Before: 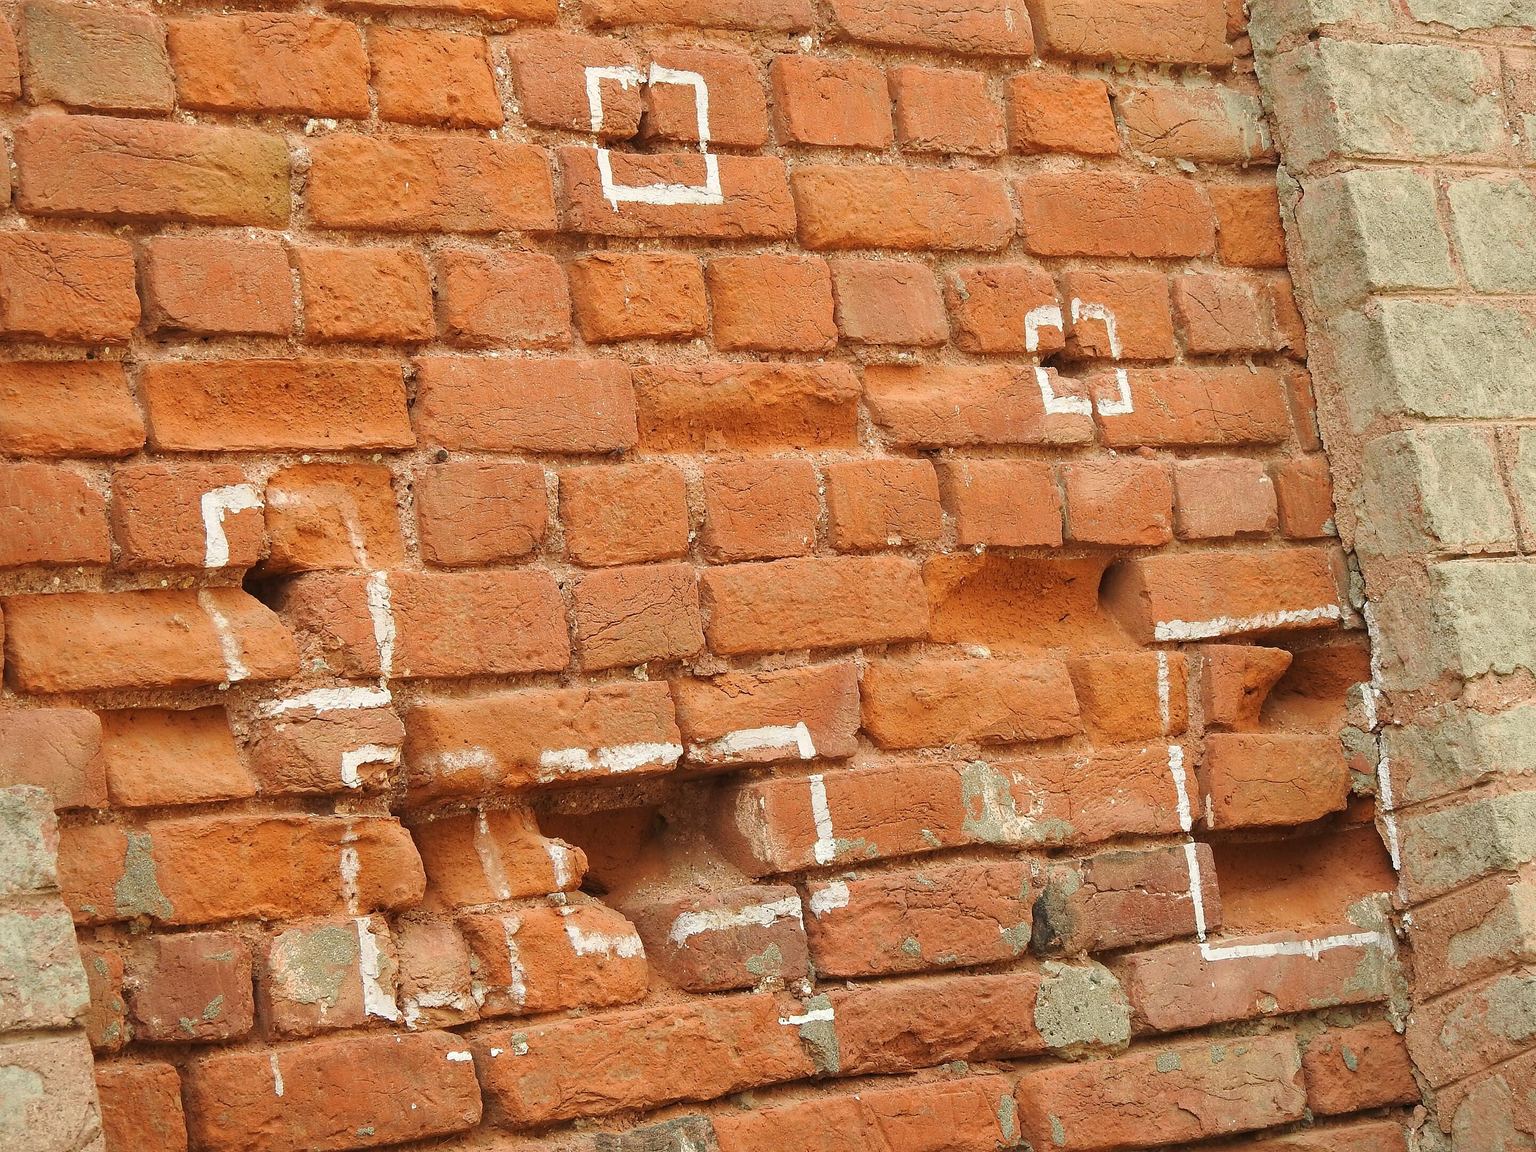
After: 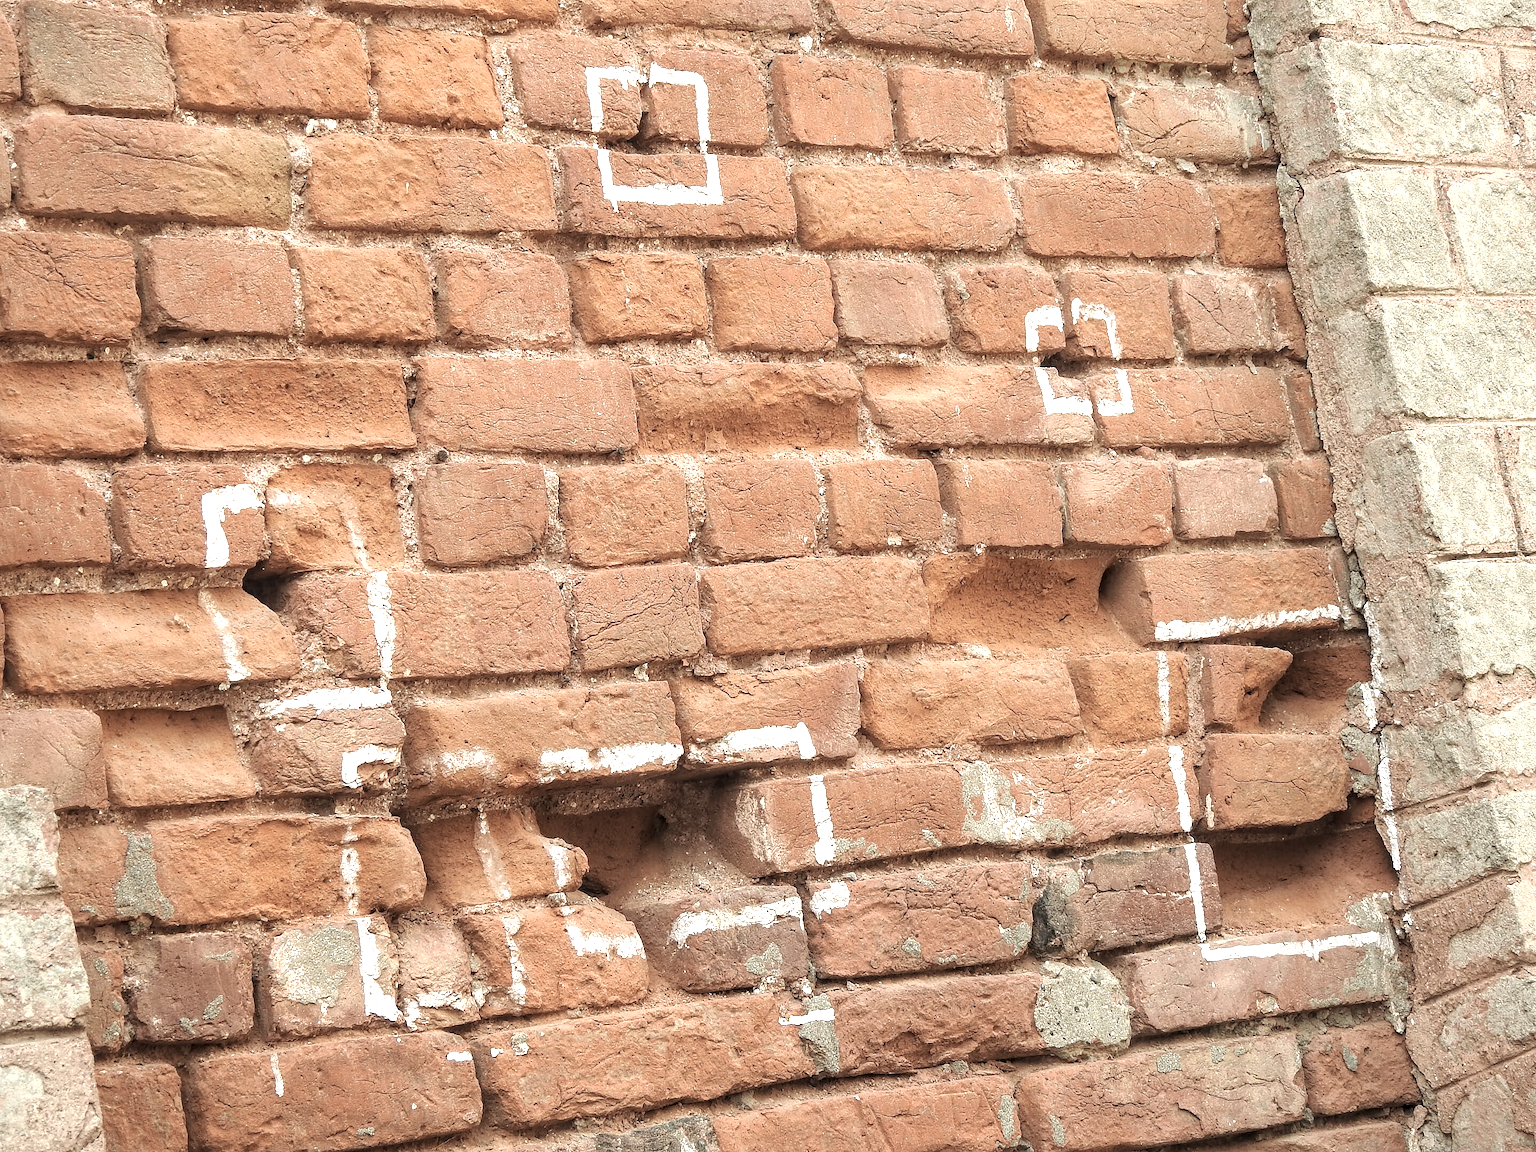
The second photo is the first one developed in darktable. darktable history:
color correction: highlights b* 0.012, saturation 0.525
local contrast: on, module defaults
tone equalizer: -8 EV -0.713 EV, -7 EV -0.728 EV, -6 EV -0.624 EV, -5 EV -0.381 EV, -3 EV 0.391 EV, -2 EV 0.6 EV, -1 EV 0.688 EV, +0 EV 0.737 EV
